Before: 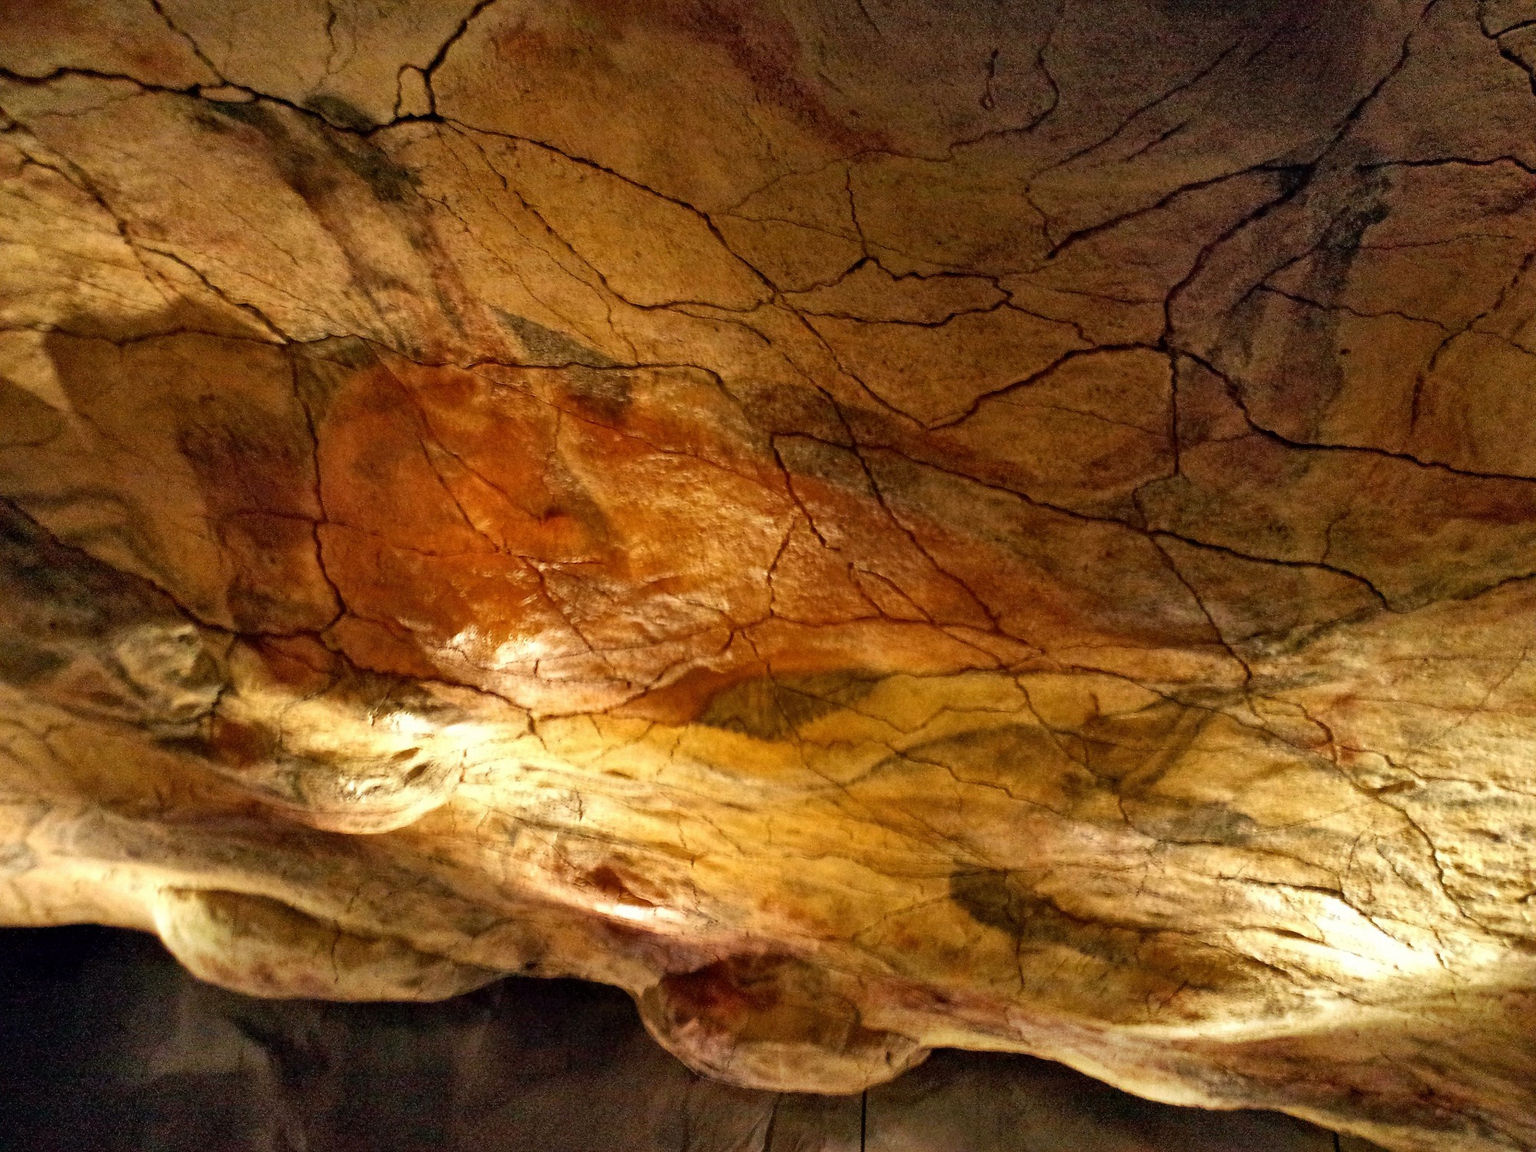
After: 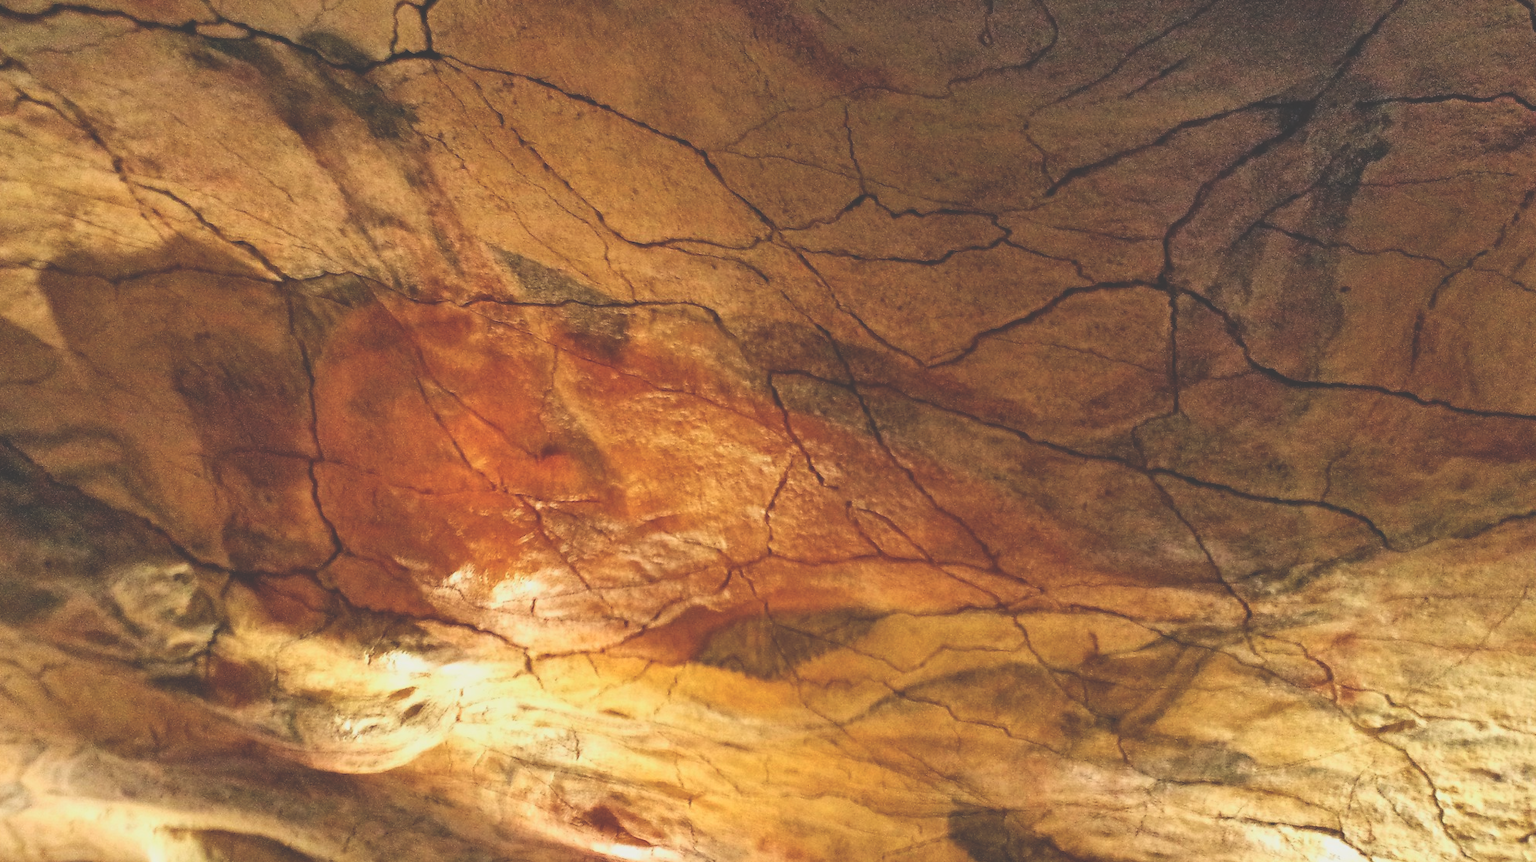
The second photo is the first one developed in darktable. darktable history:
crop: left 0.396%, top 5.538%, bottom 19.844%
base curve: curves: ch0 [(0, 0) (0.204, 0.334) (0.55, 0.733) (1, 1)]
exposure: black level correction -0.035, exposure -0.496 EV, compensate highlight preservation false
